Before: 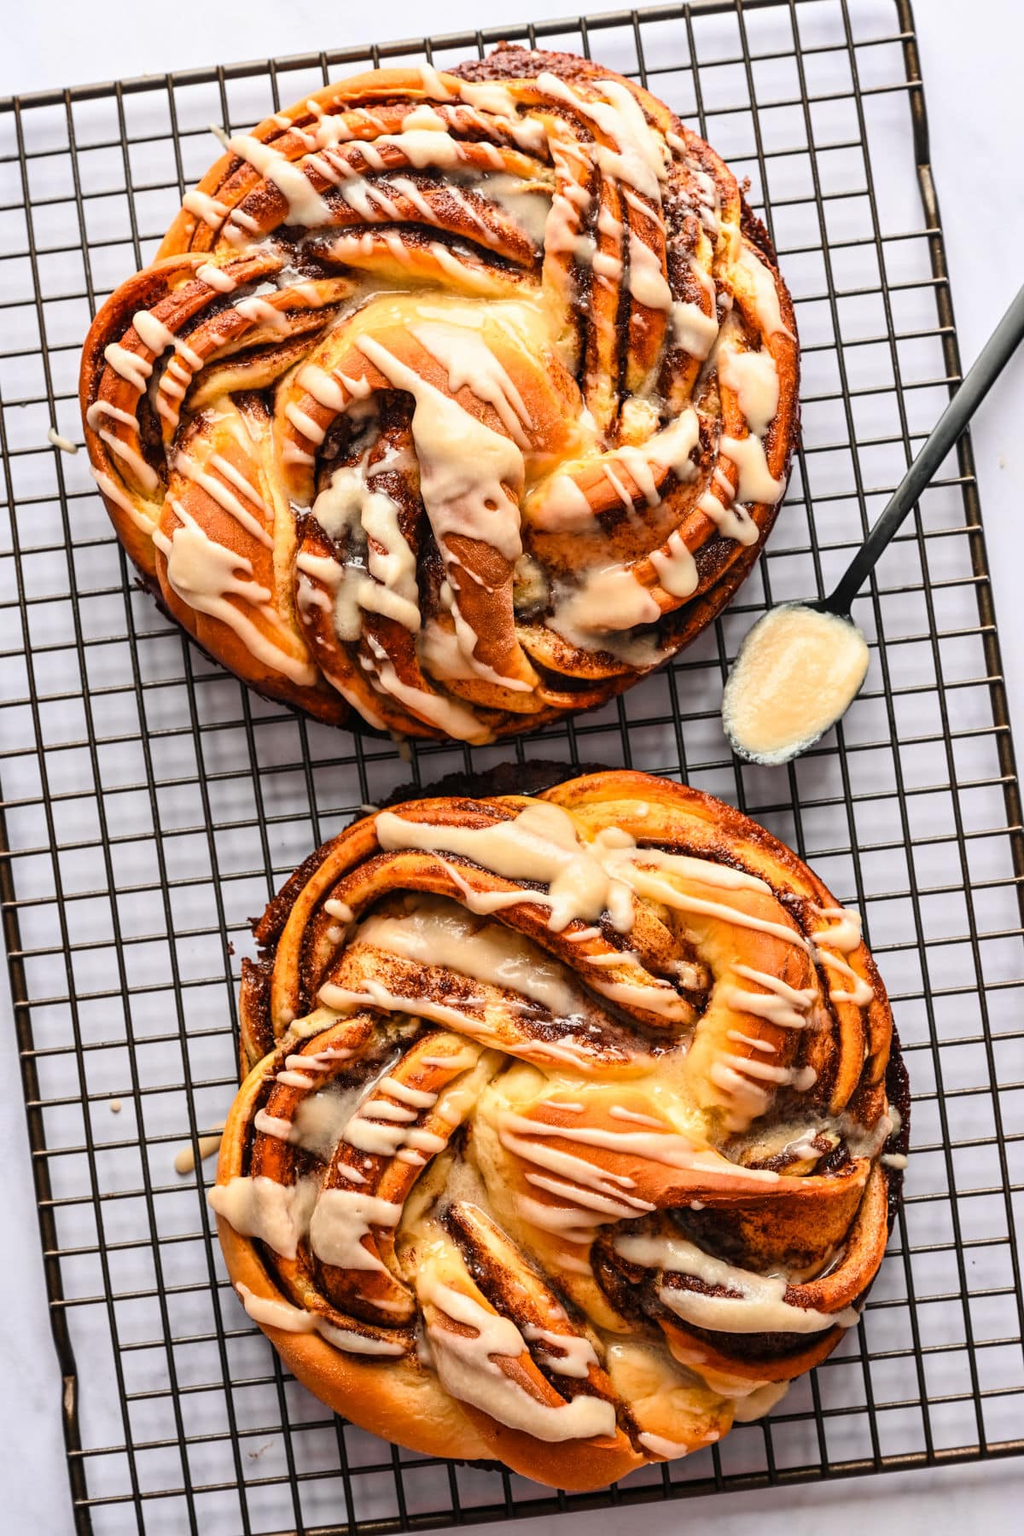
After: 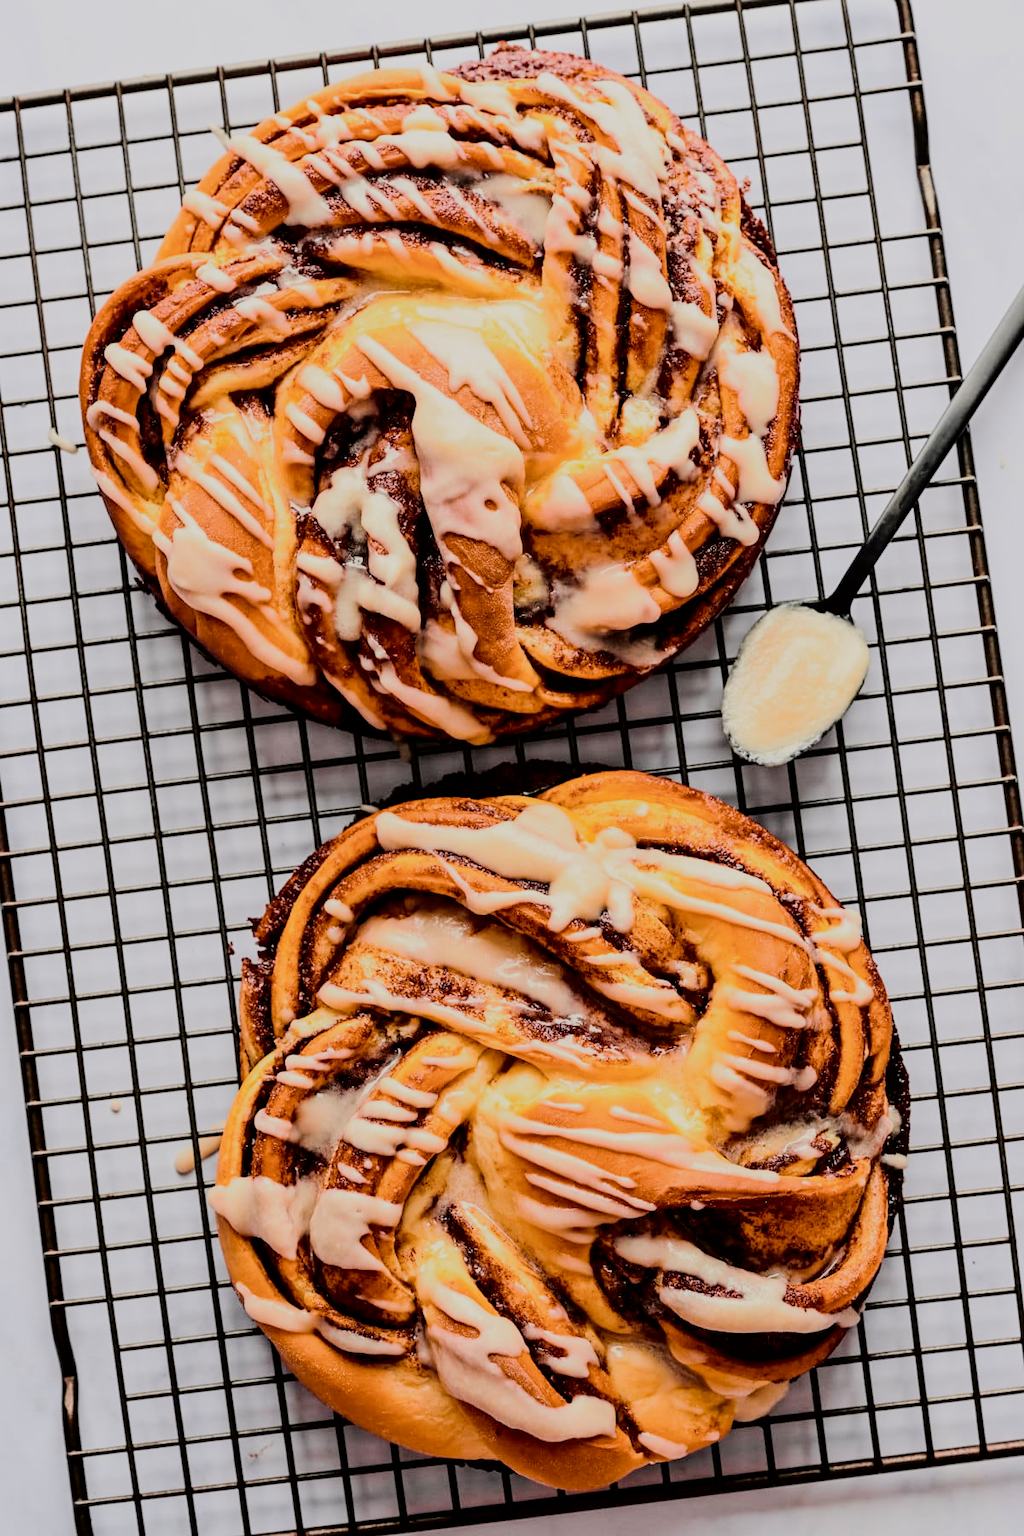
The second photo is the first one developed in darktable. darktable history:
tone curve: curves: ch0 [(0.003, 0) (0.066, 0.017) (0.163, 0.09) (0.264, 0.238) (0.395, 0.421) (0.517, 0.575) (0.633, 0.687) (0.791, 0.814) (1, 1)]; ch1 [(0, 0) (0.149, 0.17) (0.327, 0.339) (0.39, 0.403) (0.456, 0.463) (0.501, 0.502) (0.512, 0.507) (0.53, 0.533) (0.575, 0.592) (0.671, 0.655) (0.729, 0.679) (1, 1)]; ch2 [(0, 0) (0.337, 0.382) (0.464, 0.47) (0.501, 0.502) (0.527, 0.532) (0.563, 0.555) (0.615, 0.61) (0.663, 0.68) (1, 1)], color space Lab, independent channels, preserve colors none
filmic rgb: black relative exposure -7.37 EV, white relative exposure 5.09 EV, hardness 3.22
